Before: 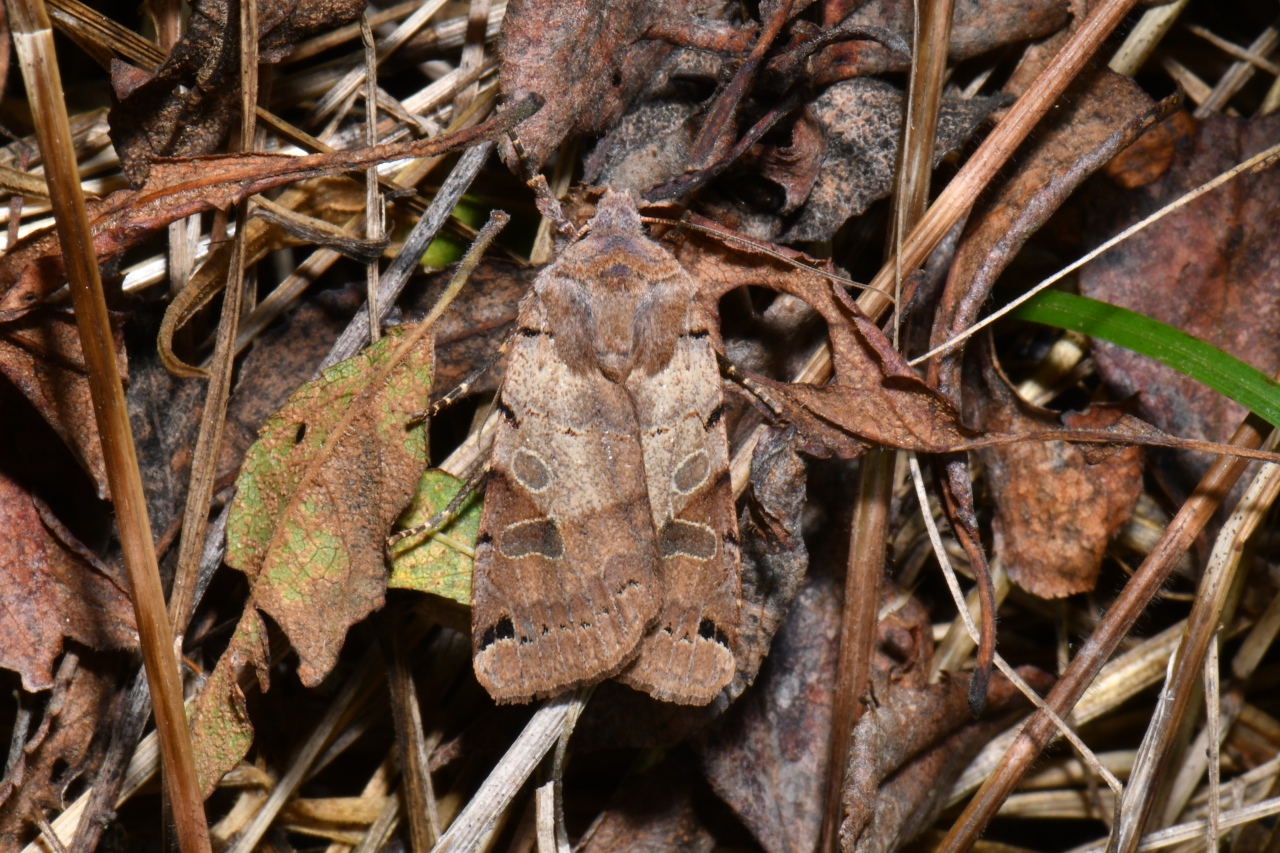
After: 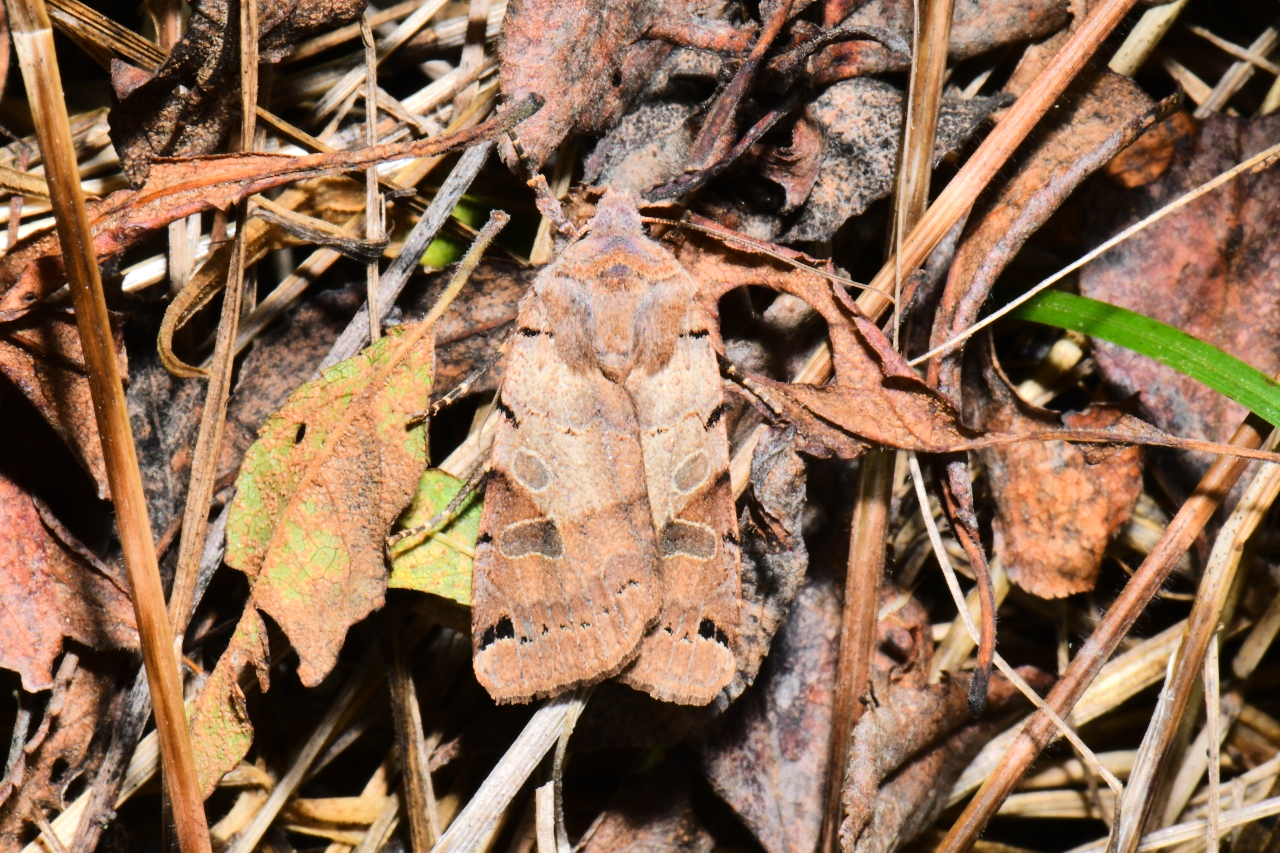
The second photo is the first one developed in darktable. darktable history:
tone equalizer: -7 EV 0.141 EV, -6 EV 0.617 EV, -5 EV 1.13 EV, -4 EV 1.31 EV, -3 EV 1.12 EV, -2 EV 0.6 EV, -1 EV 0.162 EV, edges refinement/feathering 500, mask exposure compensation -1.57 EV, preserve details no
